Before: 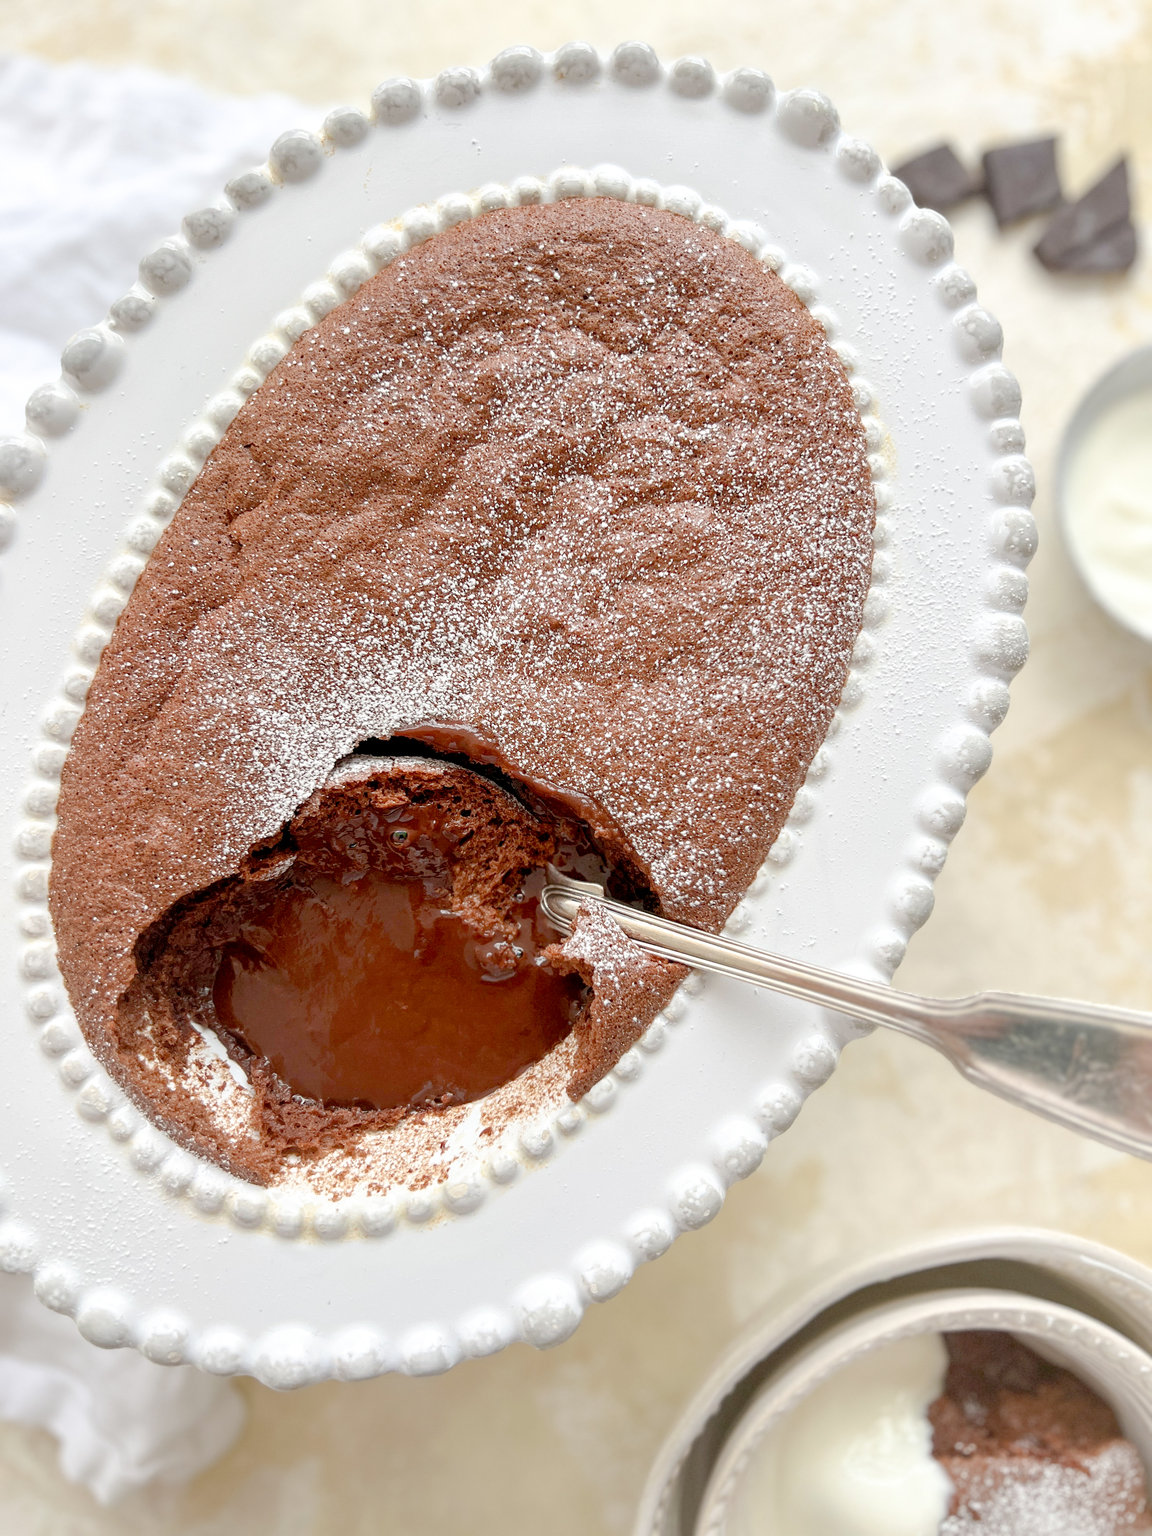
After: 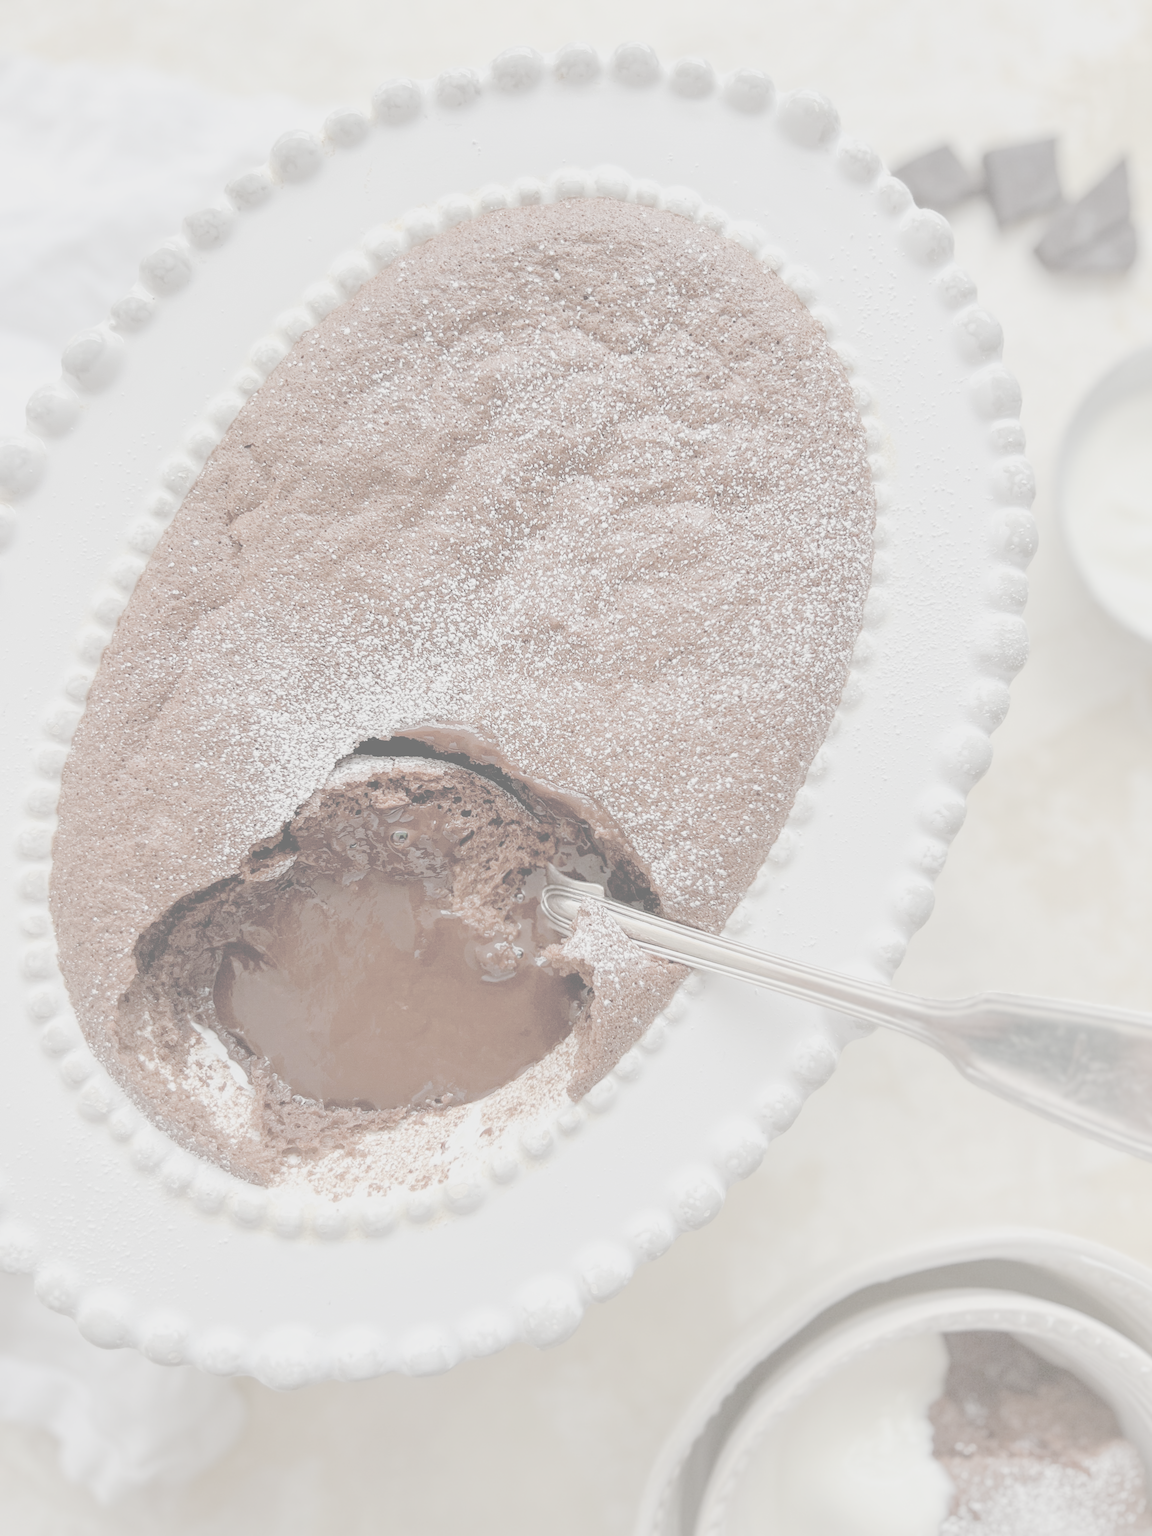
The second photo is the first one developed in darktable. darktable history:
contrast brightness saturation: contrast -0.318, brightness 0.766, saturation -0.781
